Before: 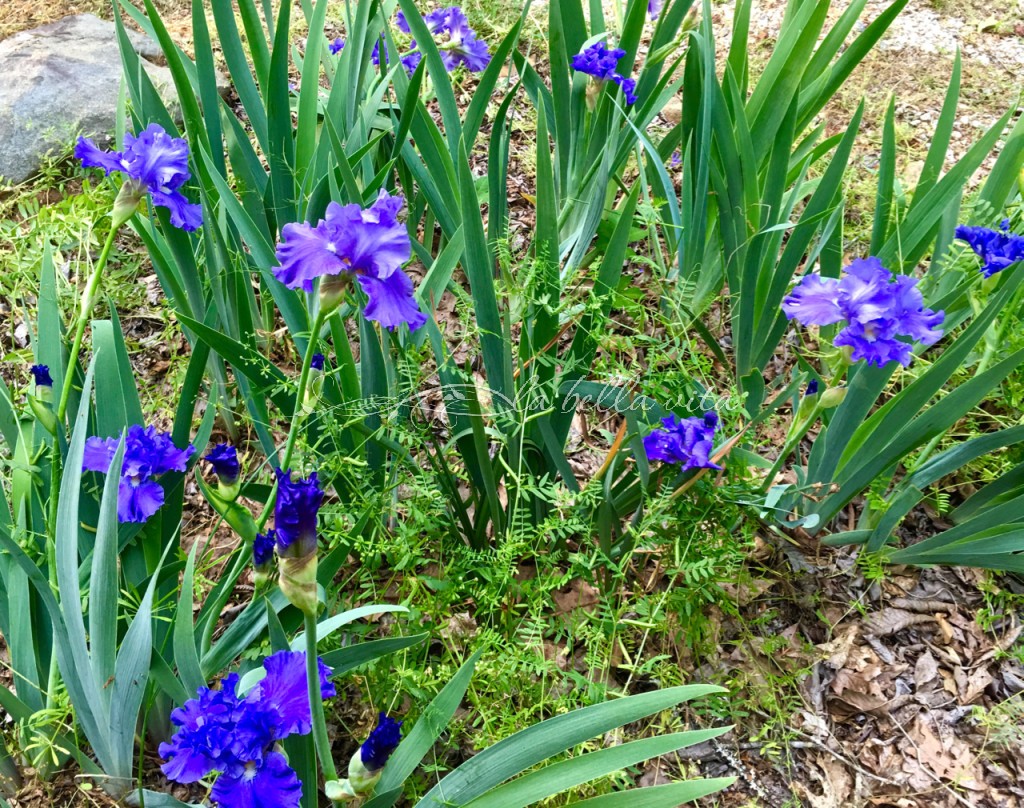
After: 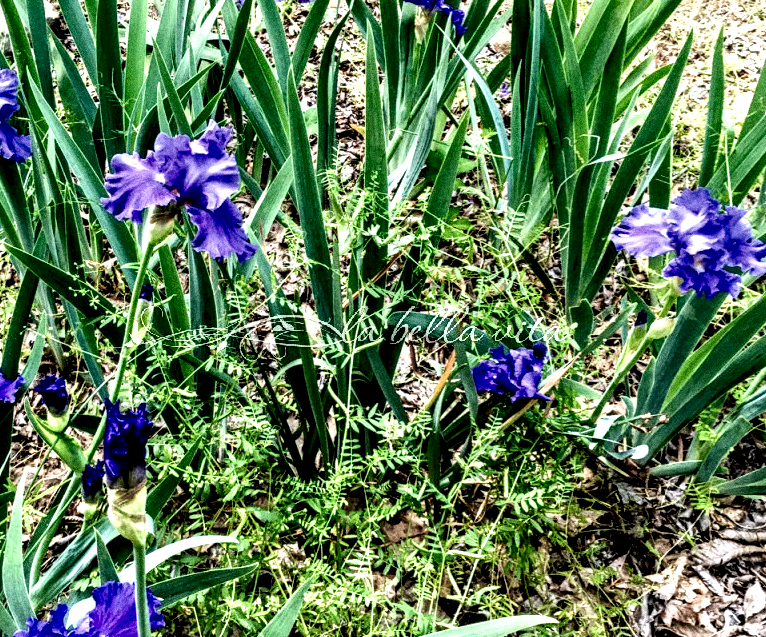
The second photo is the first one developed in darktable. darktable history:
grain: coarseness 0.09 ISO, strength 40%
filmic rgb: black relative exposure -7.65 EV, white relative exposure 4.56 EV, hardness 3.61
crop: left 16.768%, top 8.653%, right 8.362%, bottom 12.485%
local contrast: highlights 115%, shadows 42%, detail 293%
